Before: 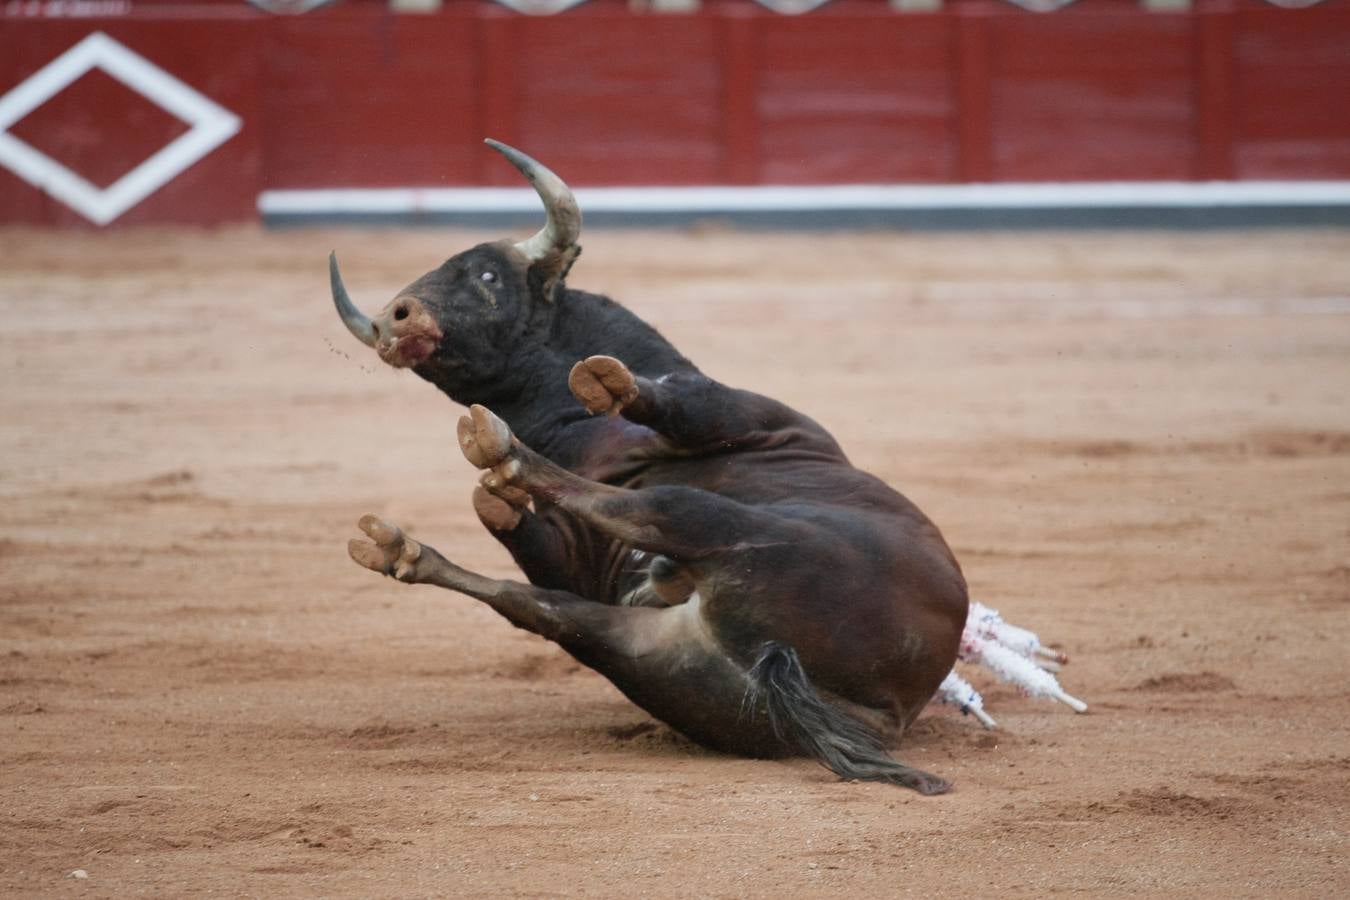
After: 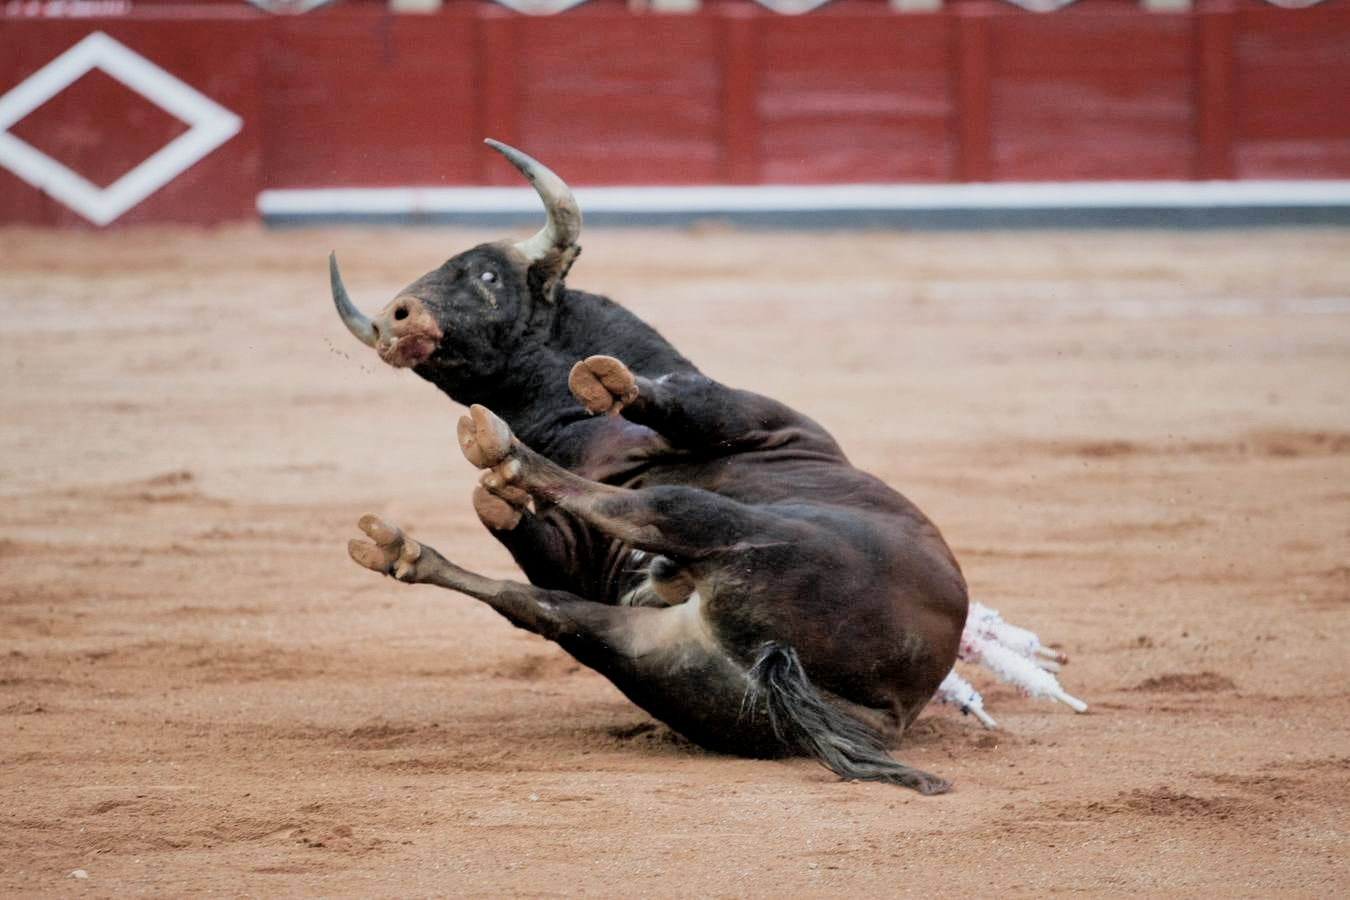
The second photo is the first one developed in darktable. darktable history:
filmic rgb: black relative exposure -5.13 EV, white relative exposure 3.99 EV, hardness 2.88, contrast 1.296, highlights saturation mix -28.59%
exposure: black level correction 0, exposure 0.5 EV, compensate highlight preservation false
local contrast: highlights 100%, shadows 98%, detail 120%, midtone range 0.2
shadows and highlights: on, module defaults
